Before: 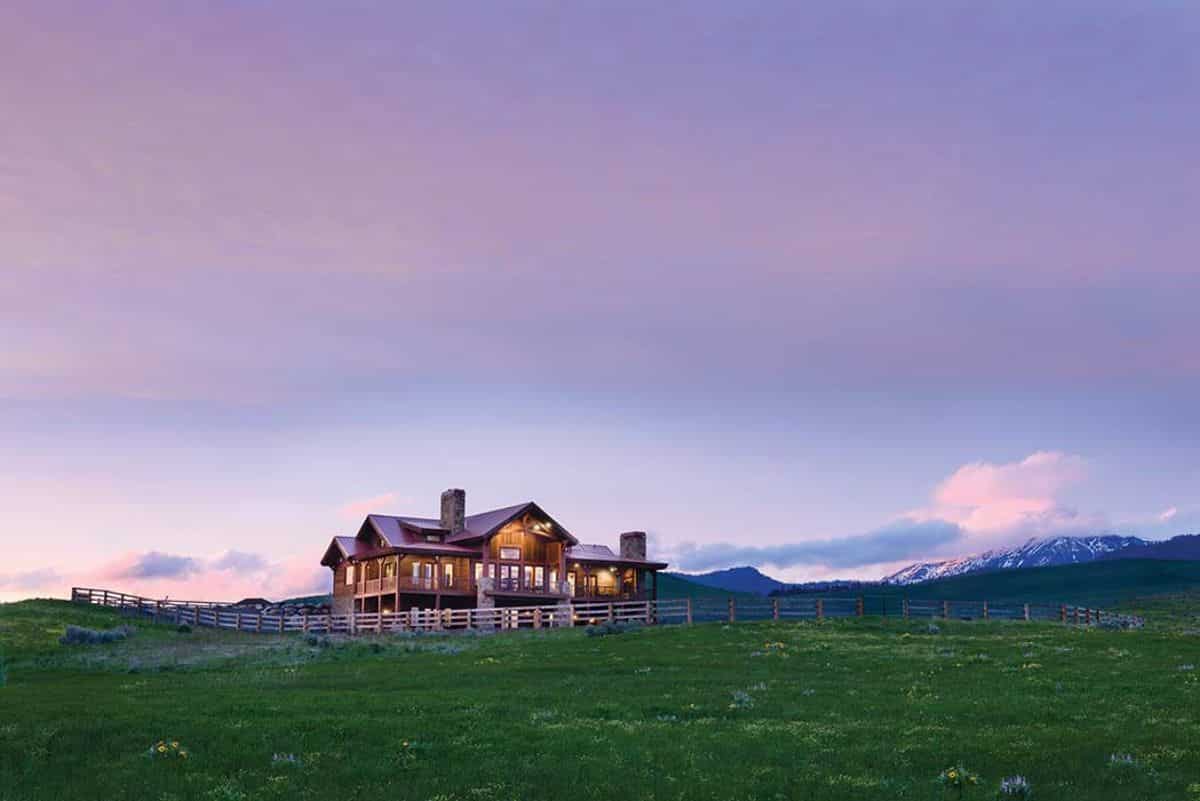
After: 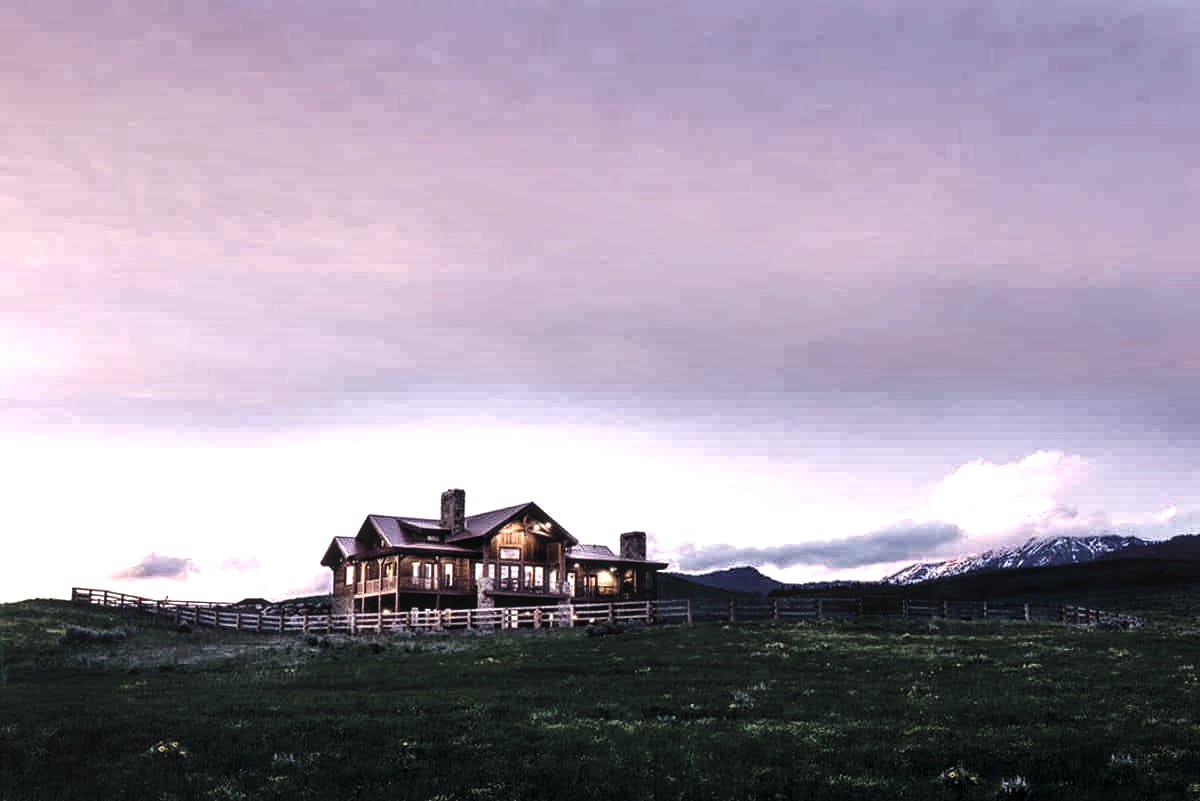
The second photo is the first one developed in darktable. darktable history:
local contrast: detail 130%
color balance rgb: highlights gain › chroma 2.94%, highlights gain › hue 60.57°, global offset › chroma 0.25%, global offset › hue 256.52°, perceptual saturation grading › global saturation 20%, perceptual saturation grading › highlights -50%, perceptual saturation grading › shadows 30%, contrast 15%
color balance: mode lift, gamma, gain (sRGB), lift [1, 1.049, 1, 1]
tone equalizer: -8 EV -0.417 EV, -7 EV -0.389 EV, -6 EV -0.333 EV, -5 EV -0.222 EV, -3 EV 0.222 EV, -2 EV 0.333 EV, -1 EV 0.389 EV, +0 EV 0.417 EV, edges refinement/feathering 500, mask exposure compensation -1.57 EV, preserve details no
contrast brightness saturation: contrast 0.11, saturation -0.17
exposure: black level correction -0.003, exposure 0.04 EV, compensate highlight preservation false
levels: levels [0.101, 0.578, 0.953]
haze removal: strength -0.1, adaptive false
